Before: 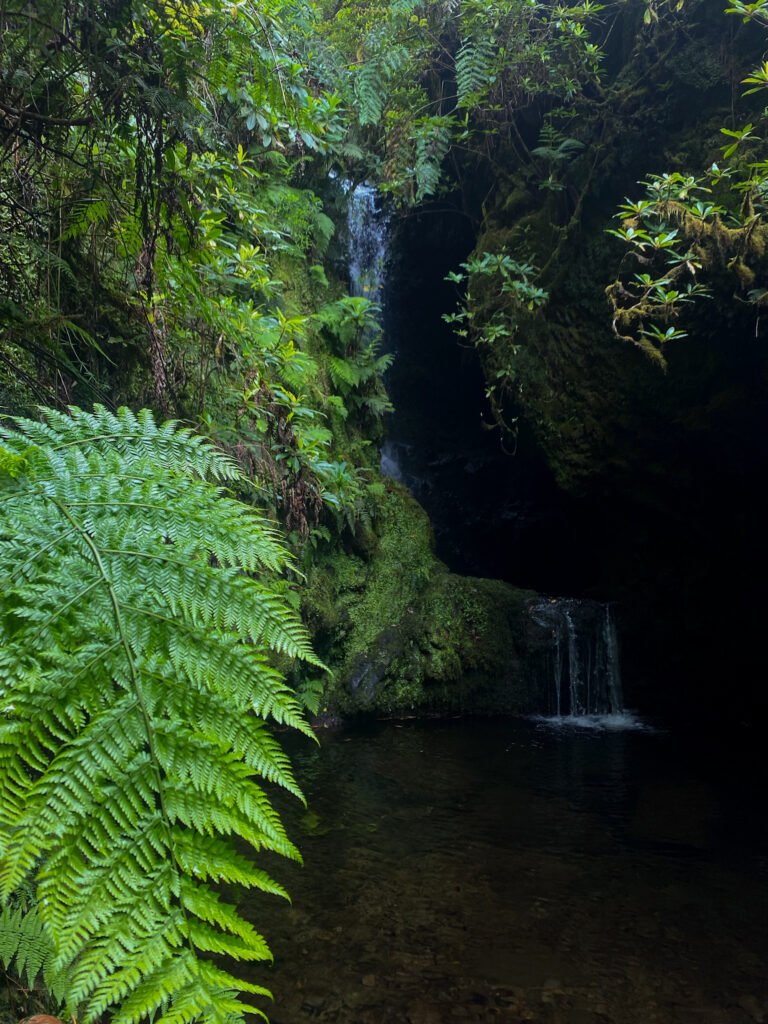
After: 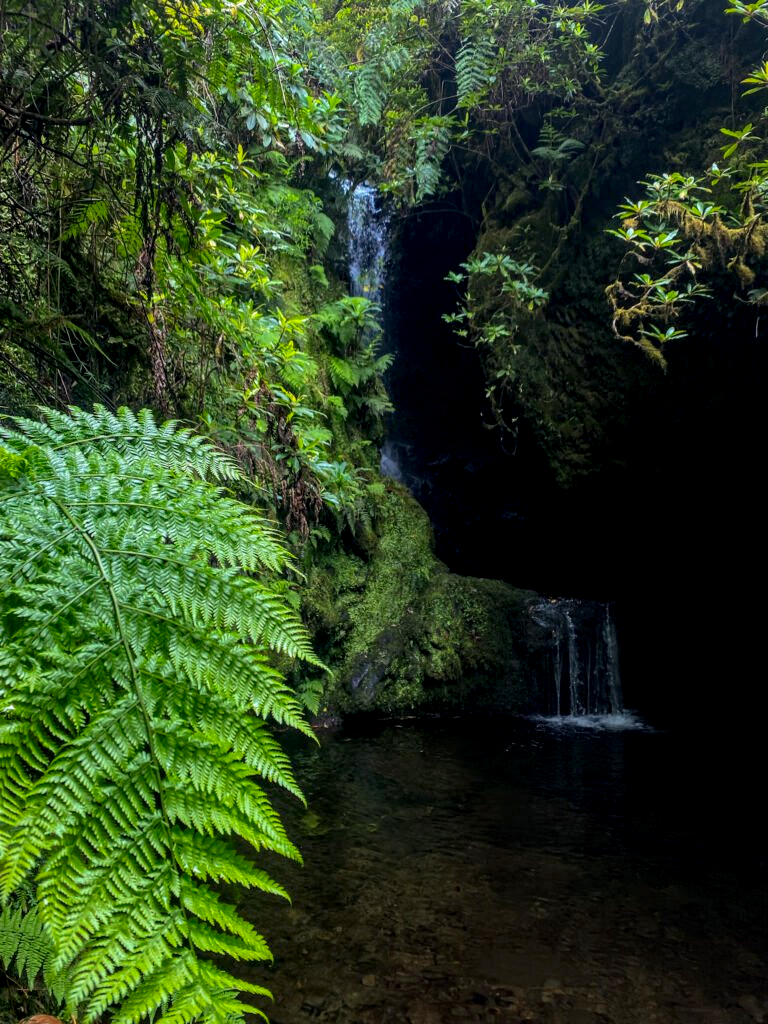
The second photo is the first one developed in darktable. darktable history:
color correction: highlights a* 3.22, highlights b* 1.93, saturation 1.19
local contrast: highlights 25%, detail 150%
